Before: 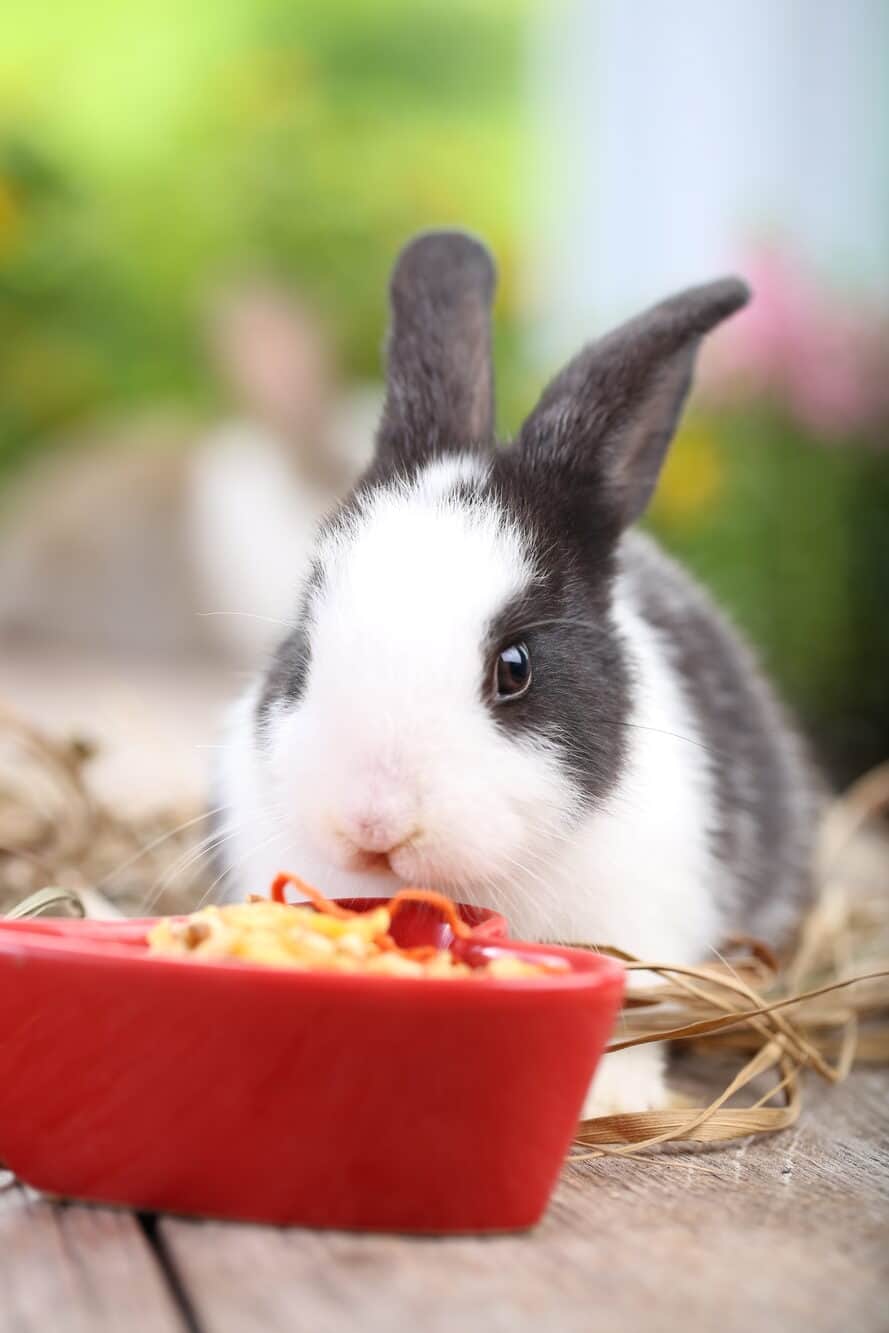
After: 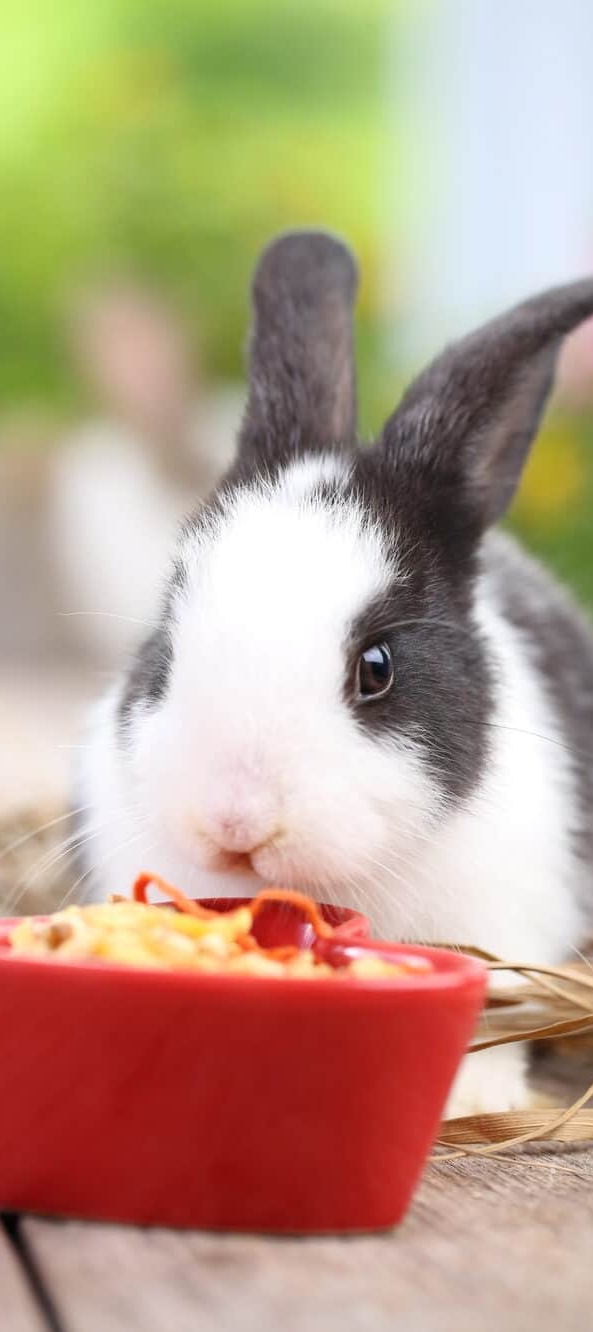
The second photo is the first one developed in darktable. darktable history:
crop and rotate: left 15.535%, right 17.735%
